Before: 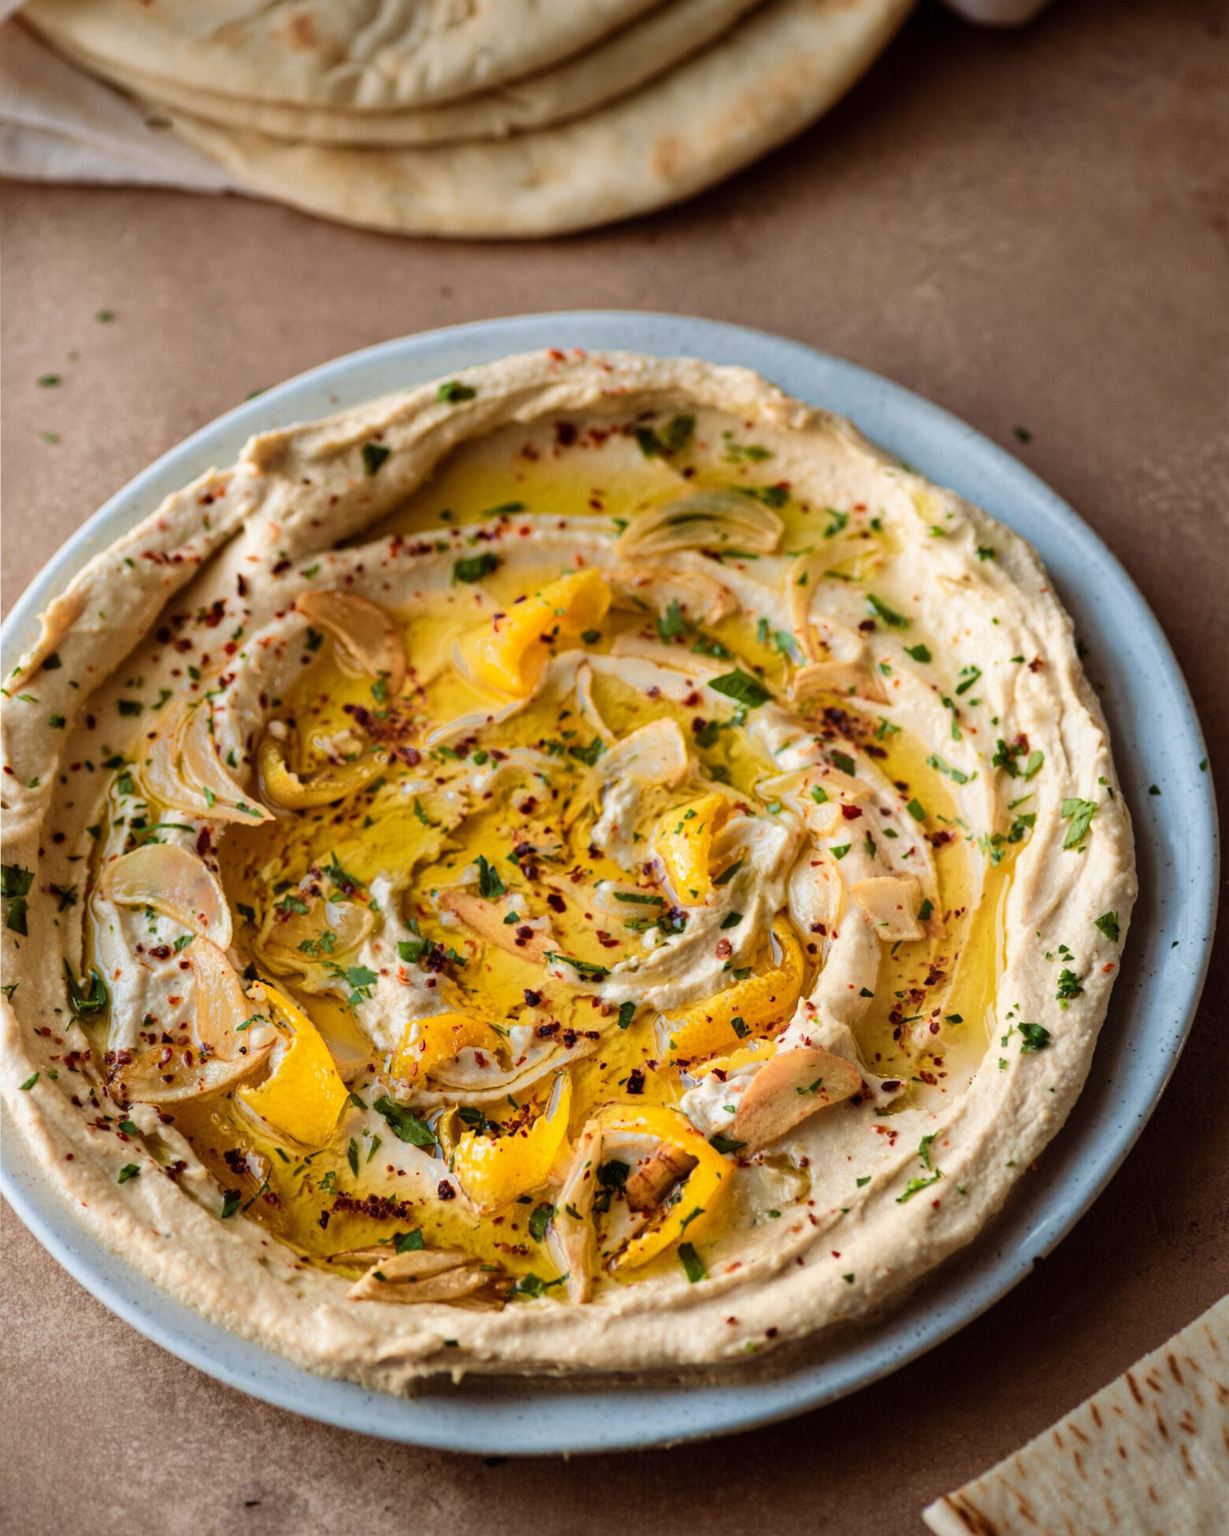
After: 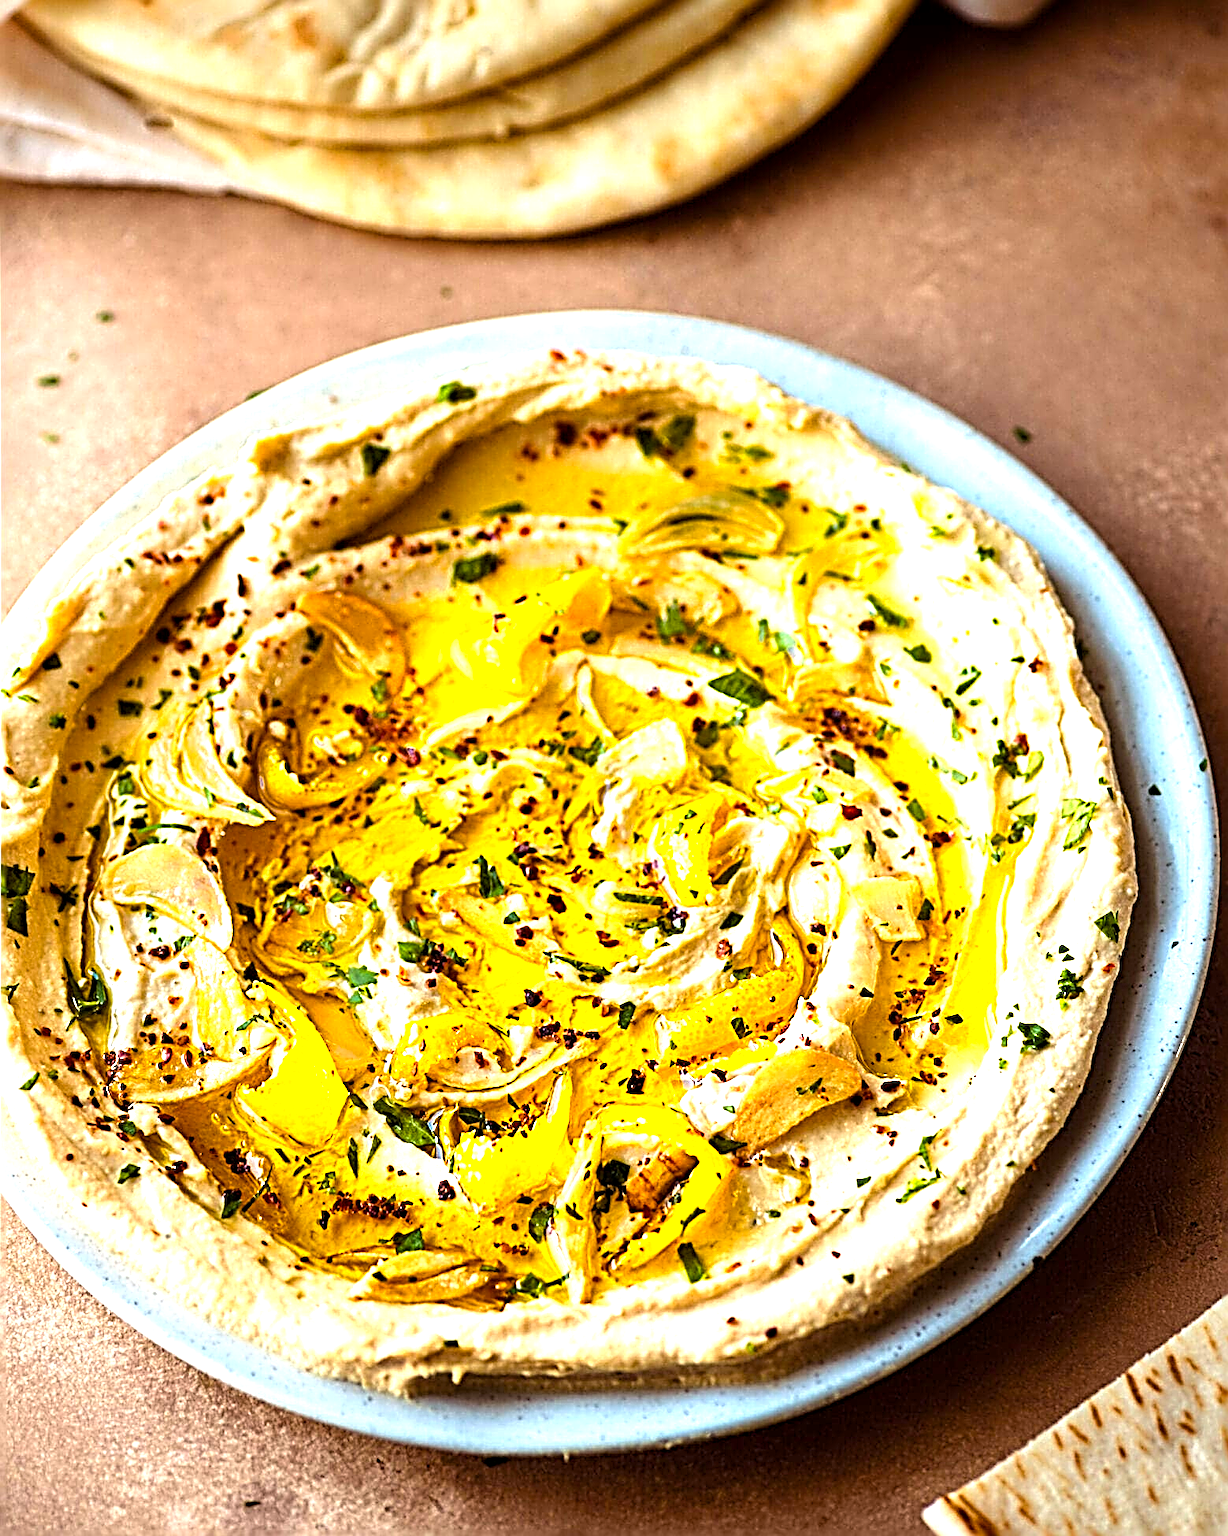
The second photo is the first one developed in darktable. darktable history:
exposure: black level correction 0.001, exposure 0.964 EV, compensate highlight preservation false
color correction: highlights a* -0.321, highlights b* -0.091
sharpen: radius 3.147, amount 1.742
color balance rgb: perceptual saturation grading › global saturation 19.902%, perceptual brilliance grading › highlights 9.93%, perceptual brilliance grading › mid-tones 4.864%, global vibrance 20%
